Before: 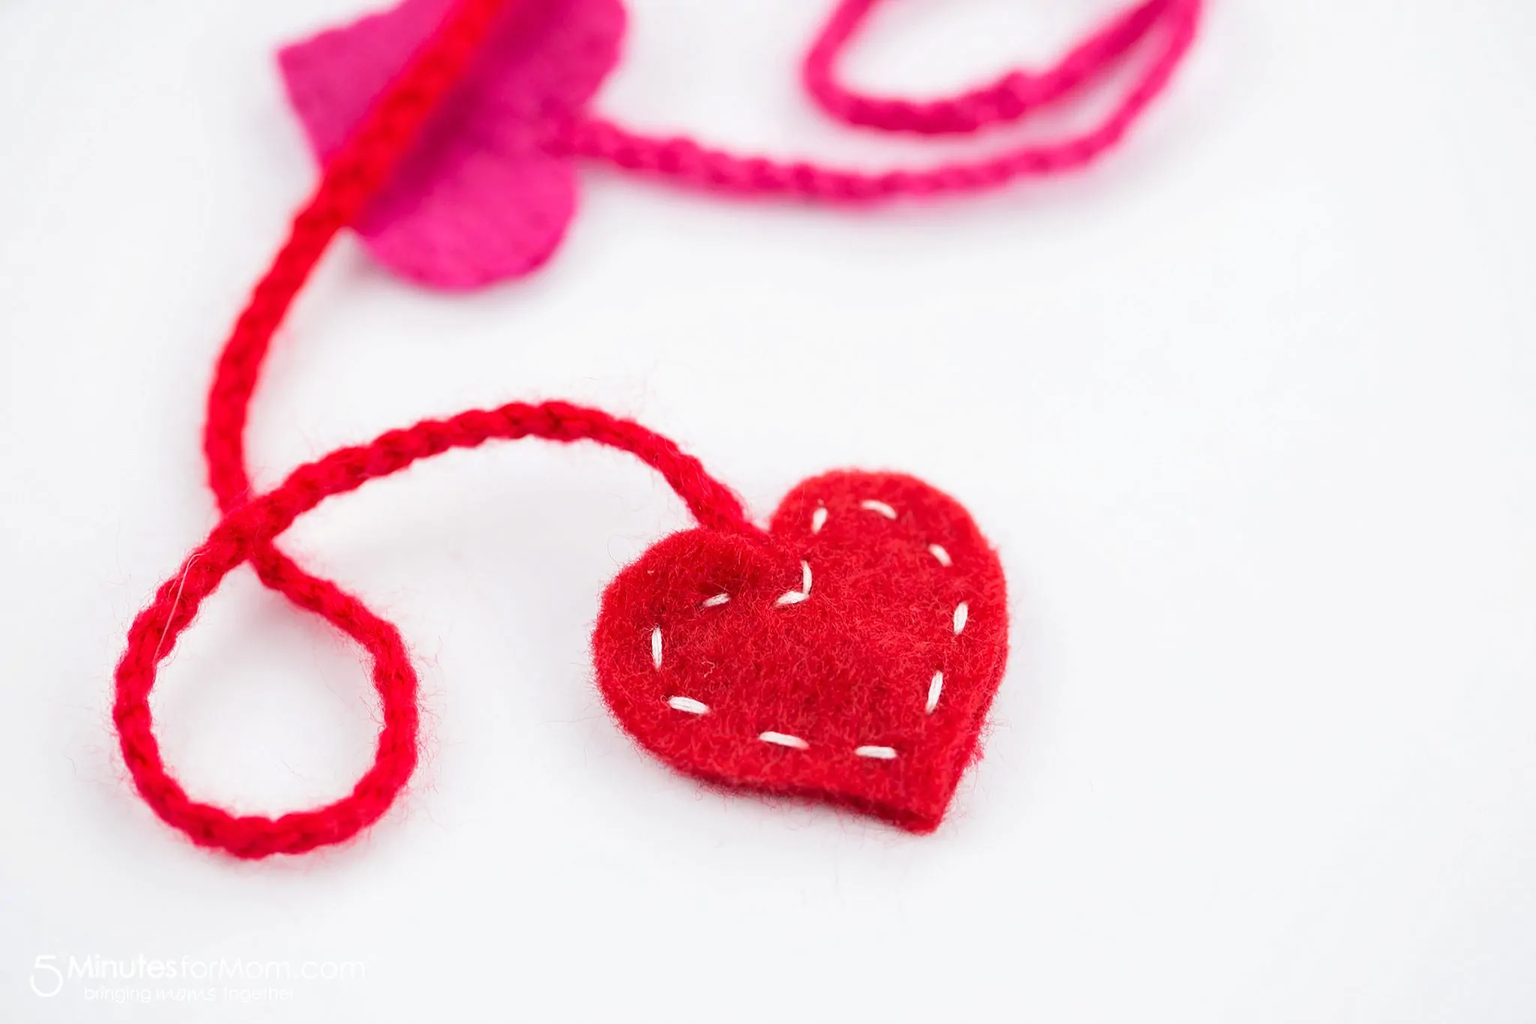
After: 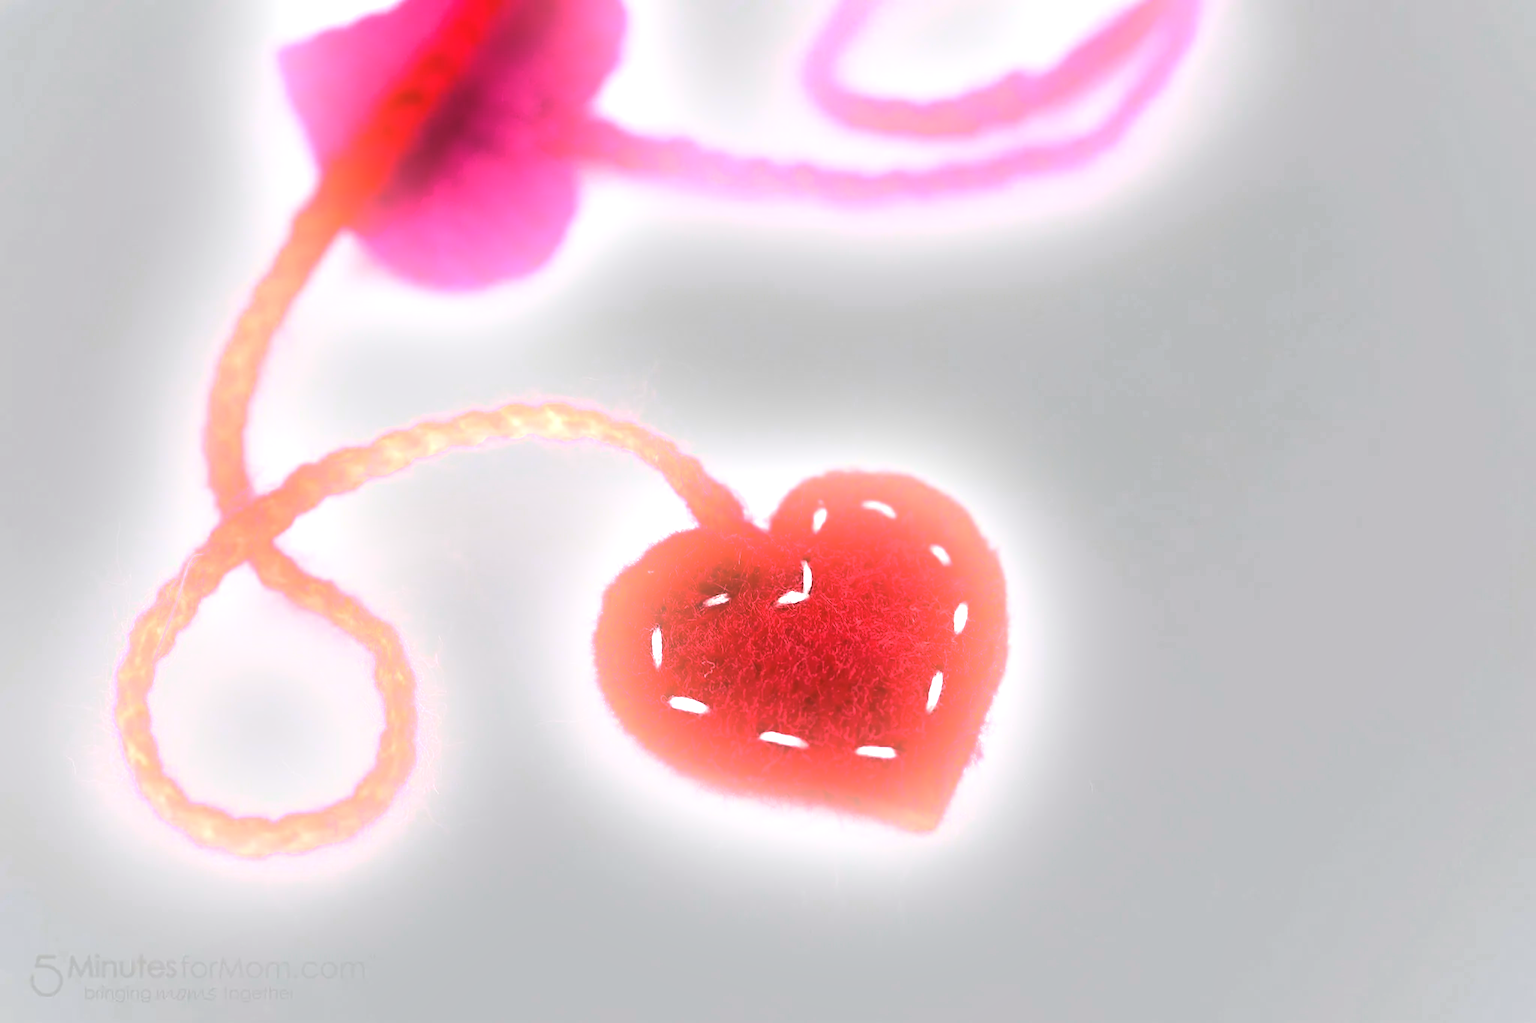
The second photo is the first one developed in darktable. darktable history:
levels: levels [0.044, 0.475, 0.791]
bloom: on, module defaults
